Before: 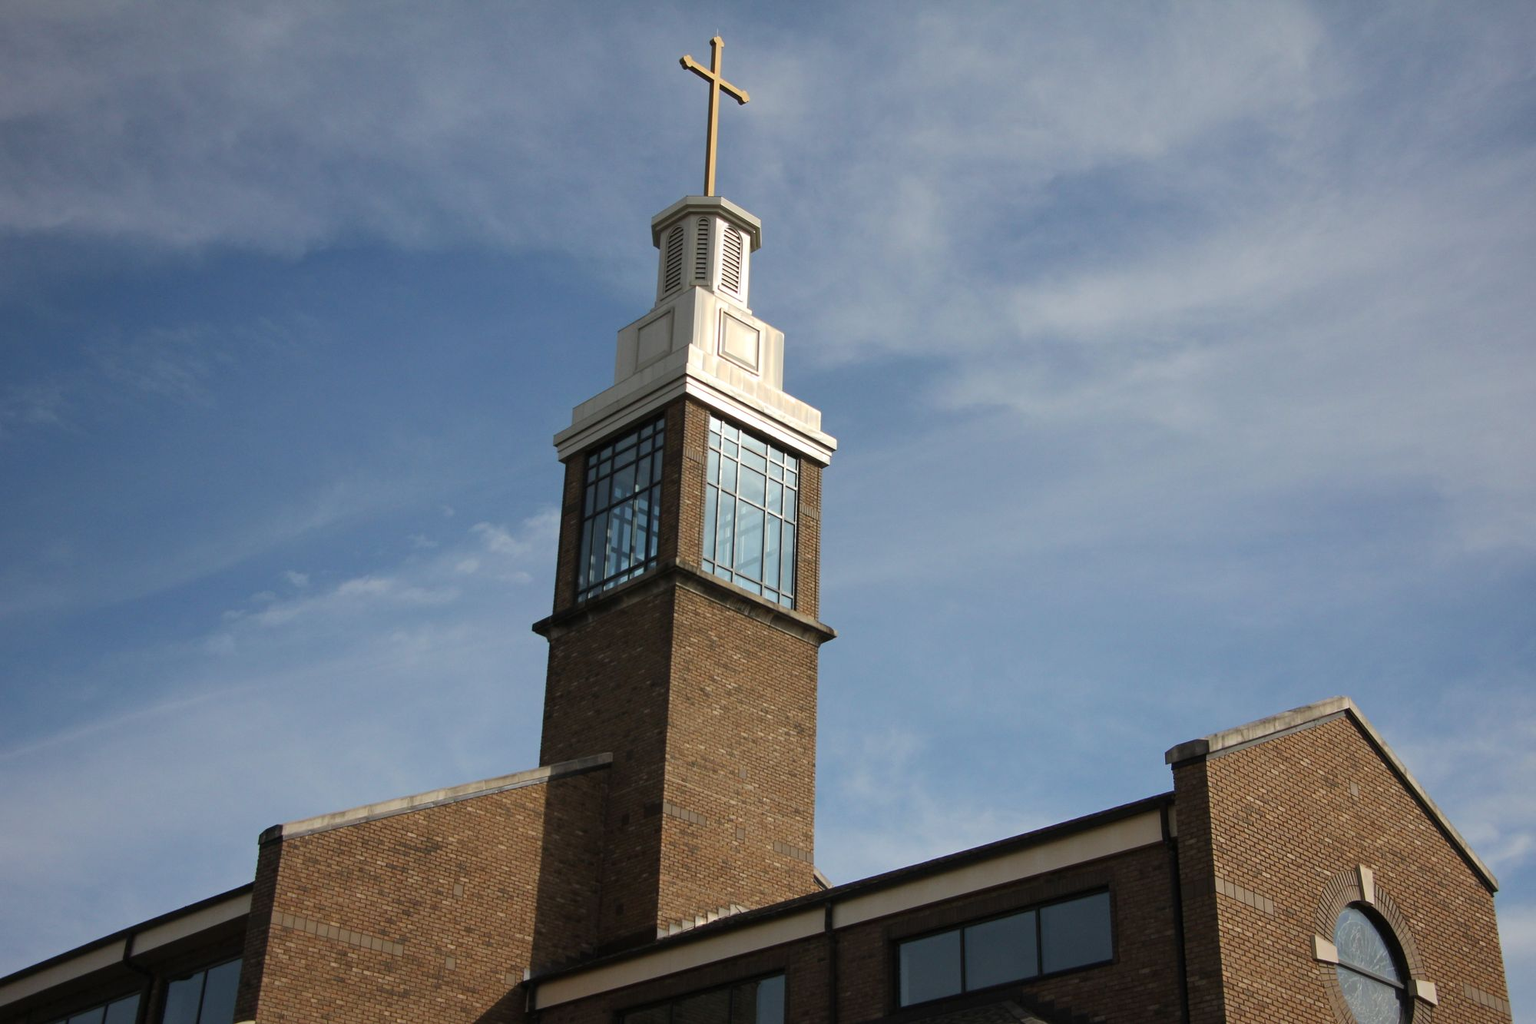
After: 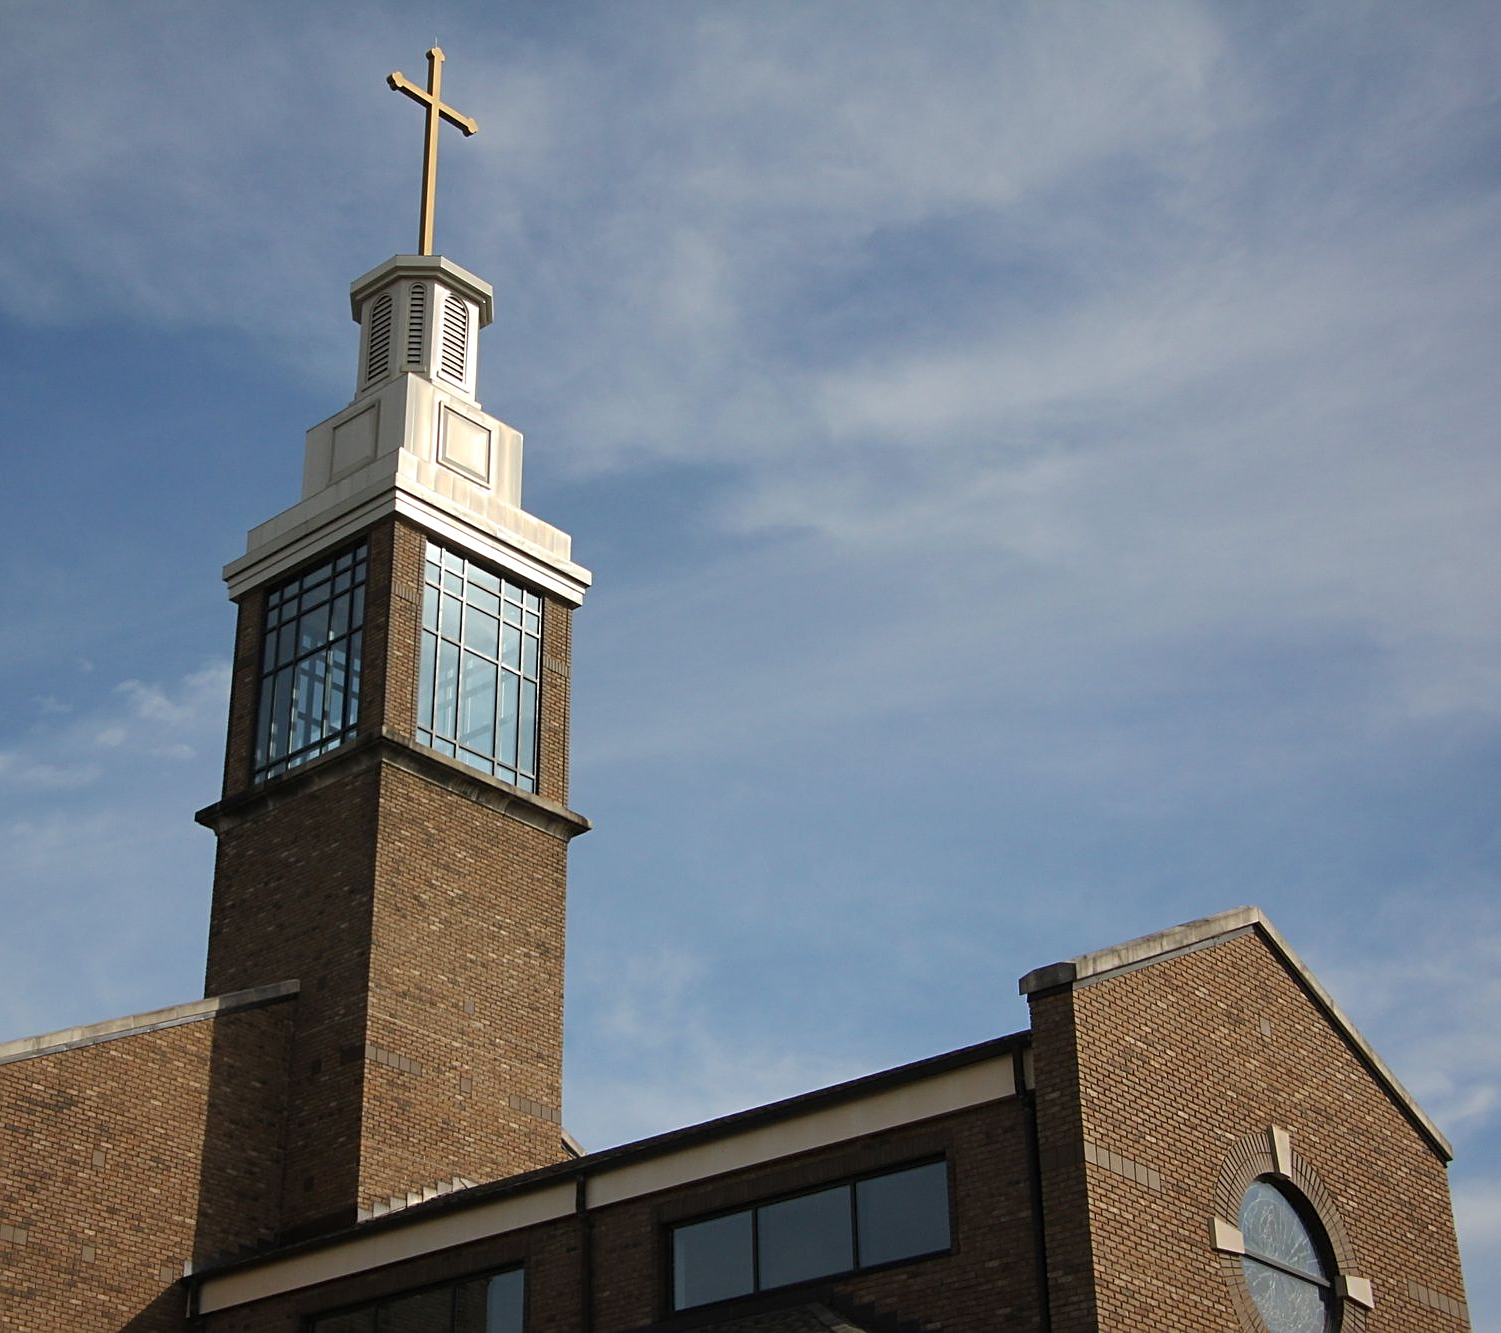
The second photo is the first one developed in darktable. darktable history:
sharpen: on, module defaults
crop and rotate: left 24.937%
